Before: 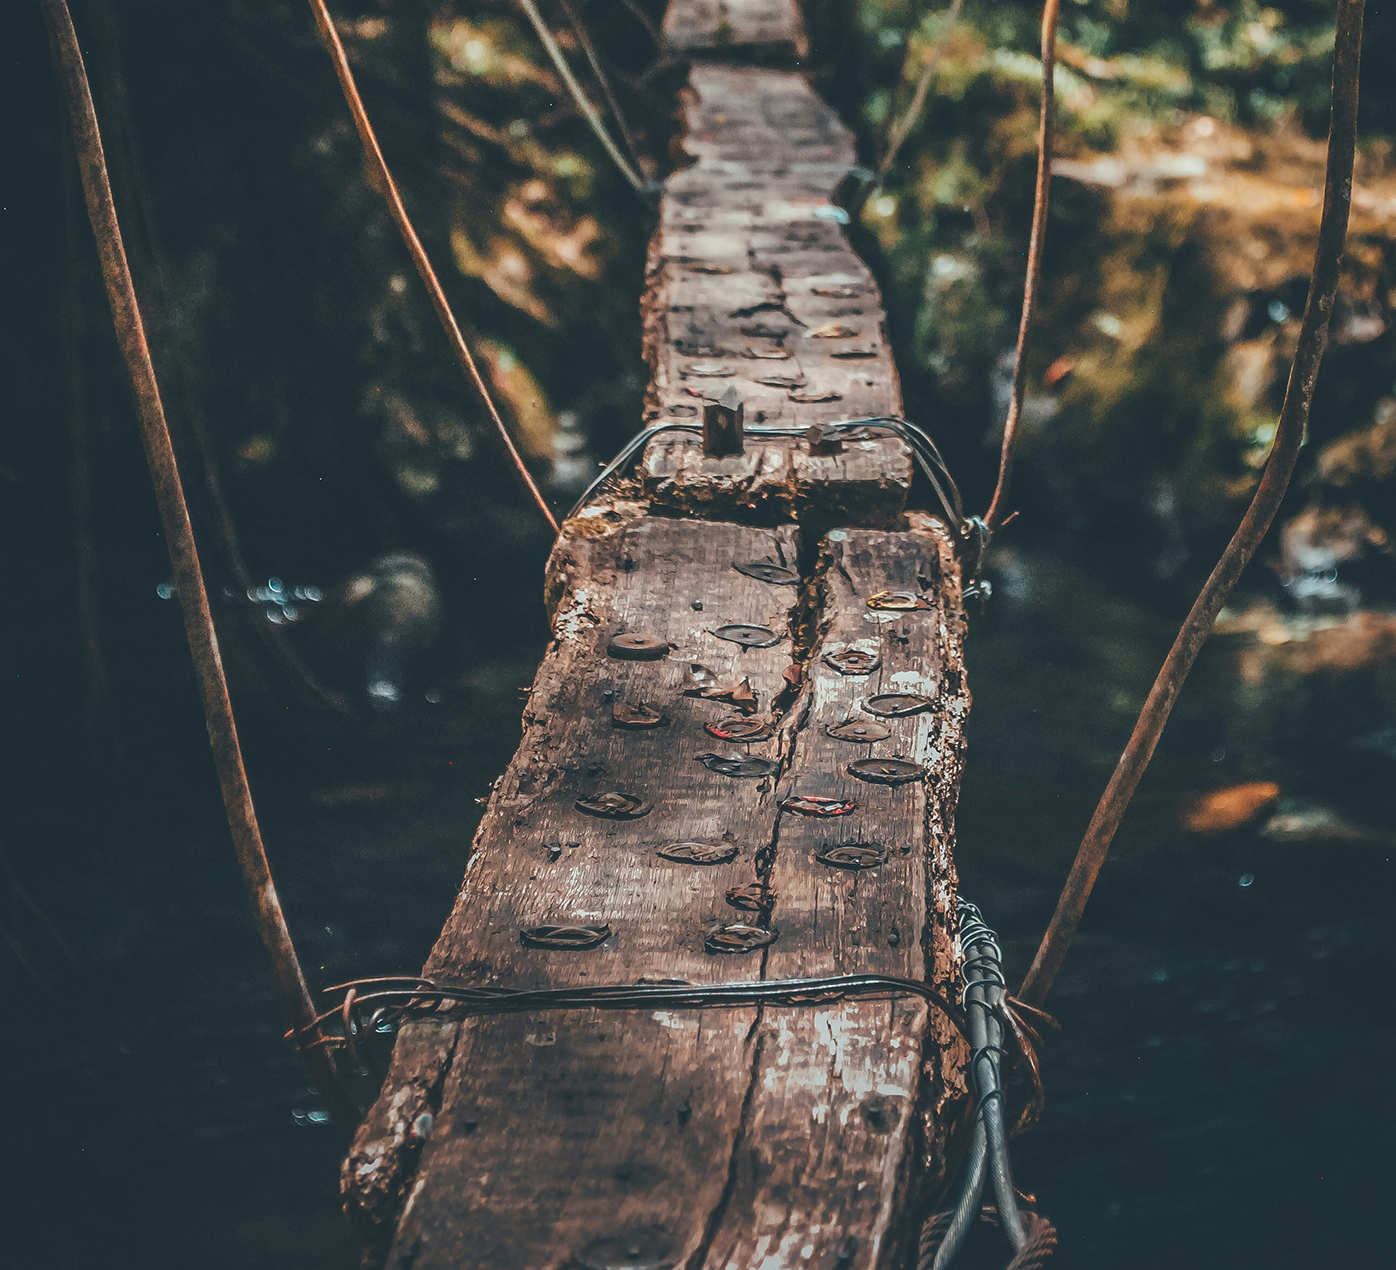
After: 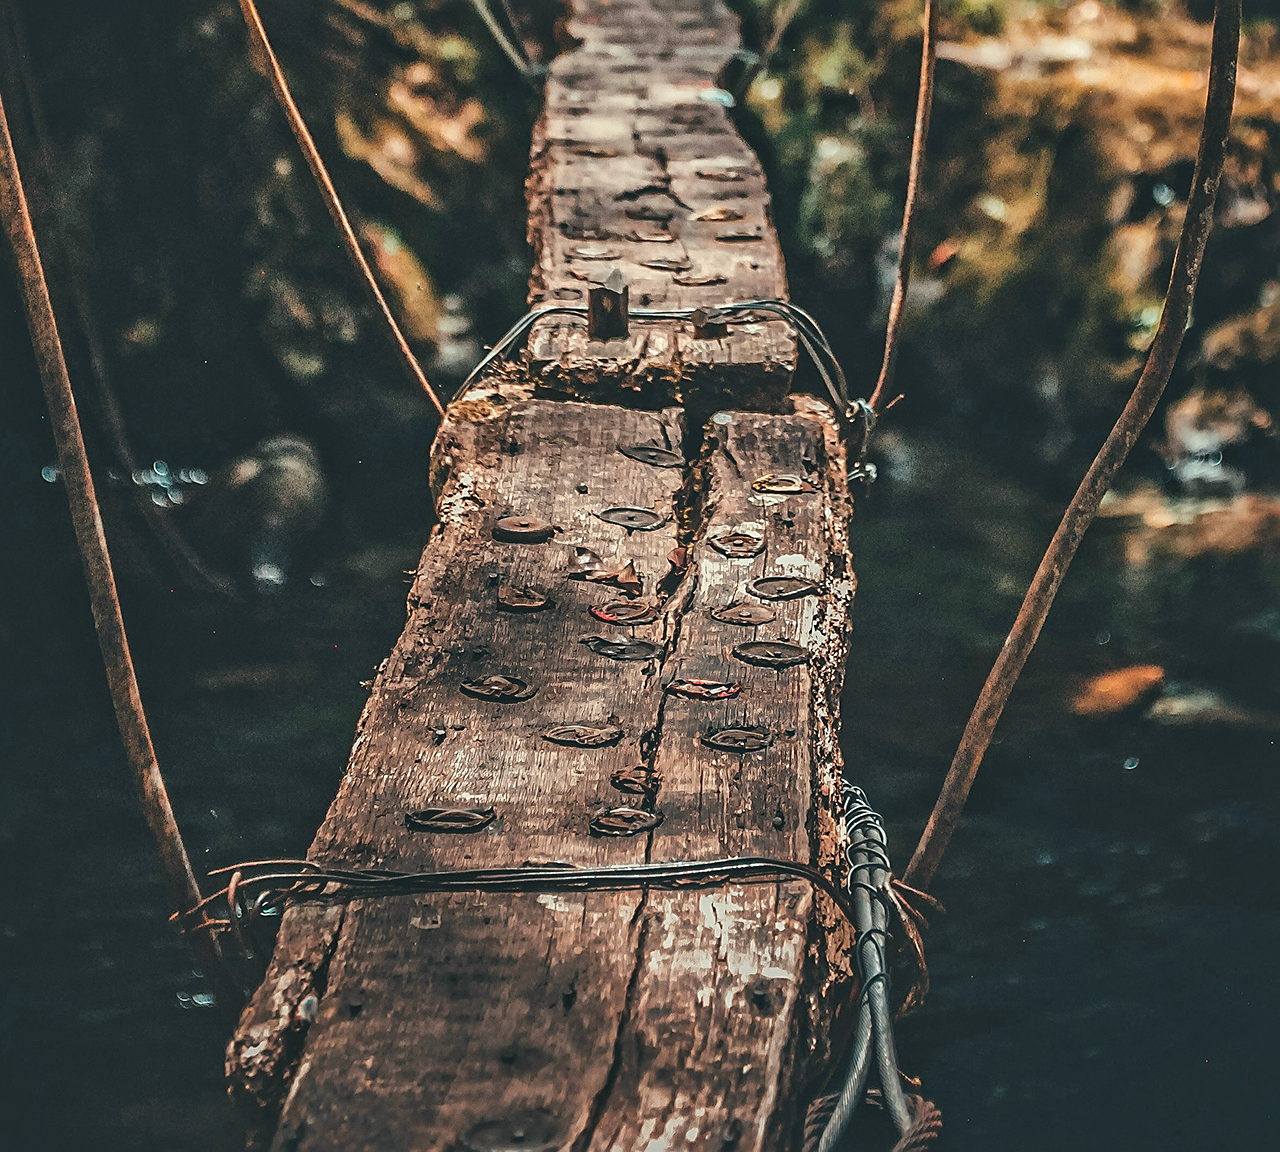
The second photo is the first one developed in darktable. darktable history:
sharpen: on, module defaults
local contrast: mode bilateral grid, contrast 20, coarseness 20, detail 150%, midtone range 0.2
crop and rotate: left 8.262%, top 9.226%
white balance: red 1.045, blue 0.932
